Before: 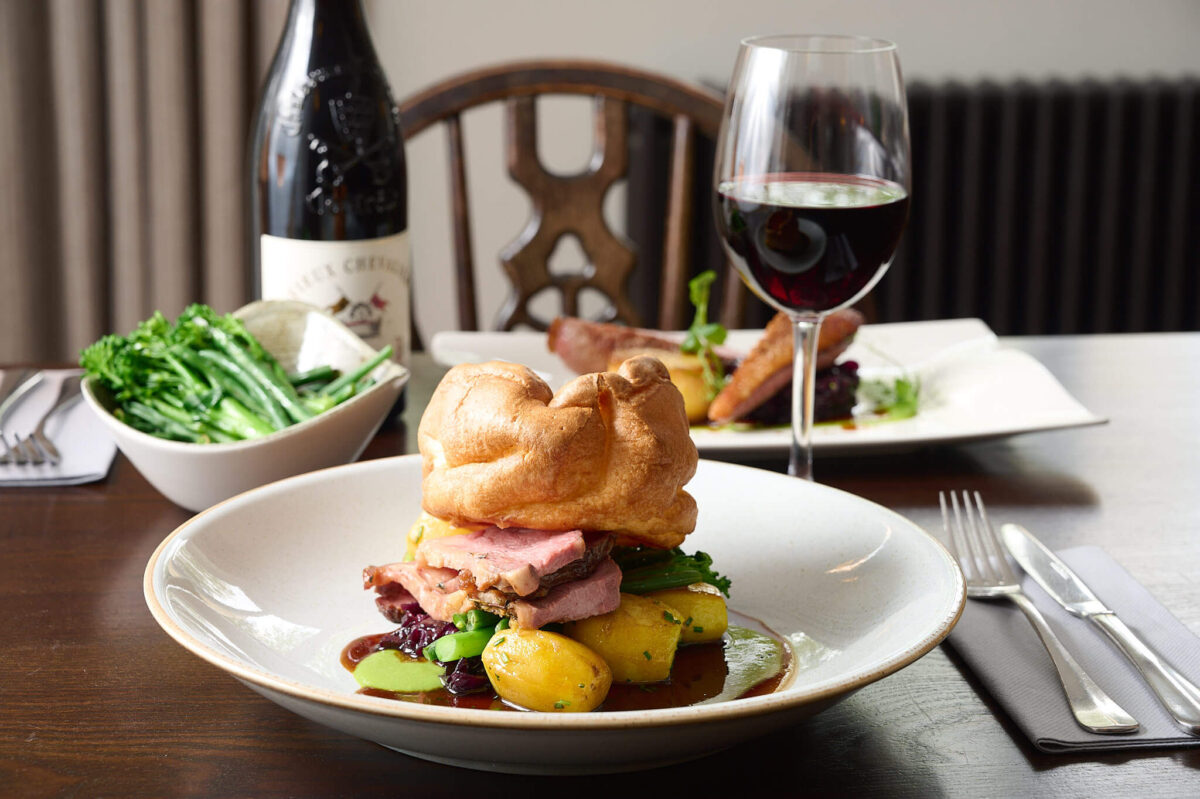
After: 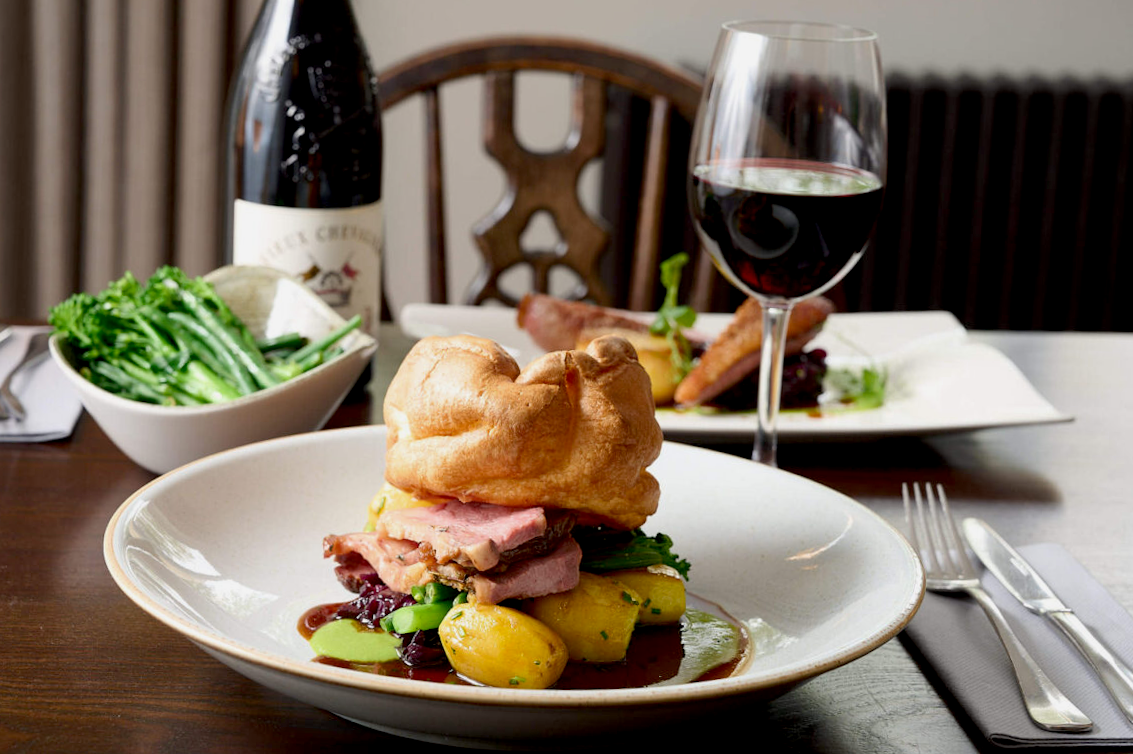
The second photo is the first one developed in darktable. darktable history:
crop and rotate: angle -2.28°
exposure: black level correction 0.009, exposure -0.161 EV, compensate highlight preservation false
